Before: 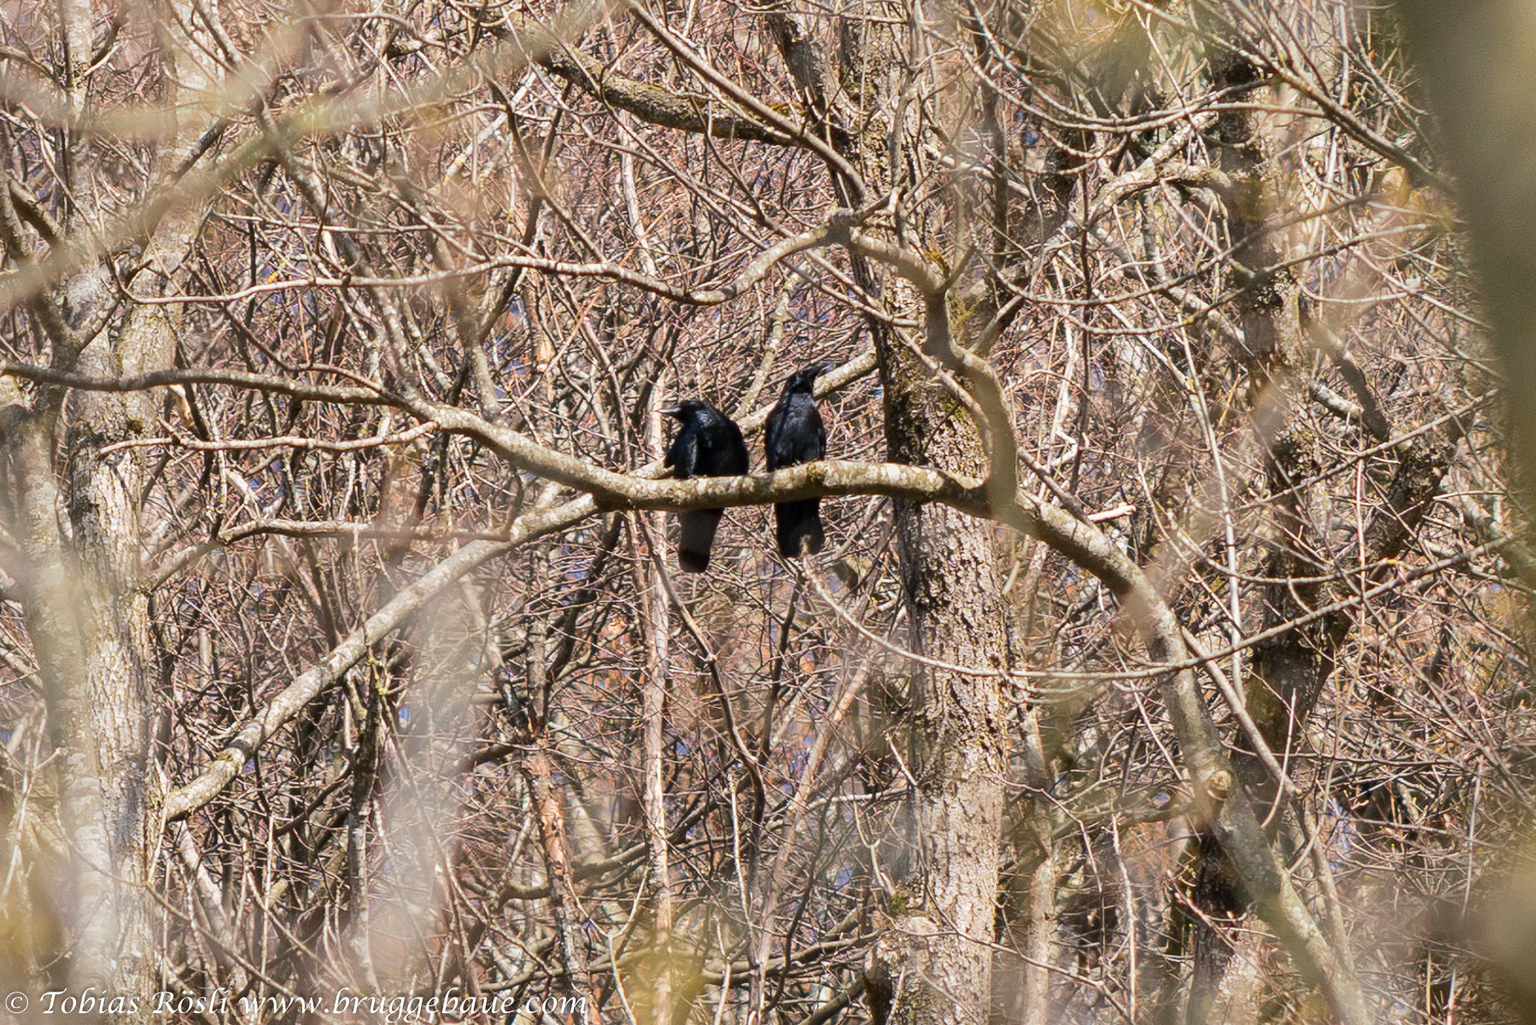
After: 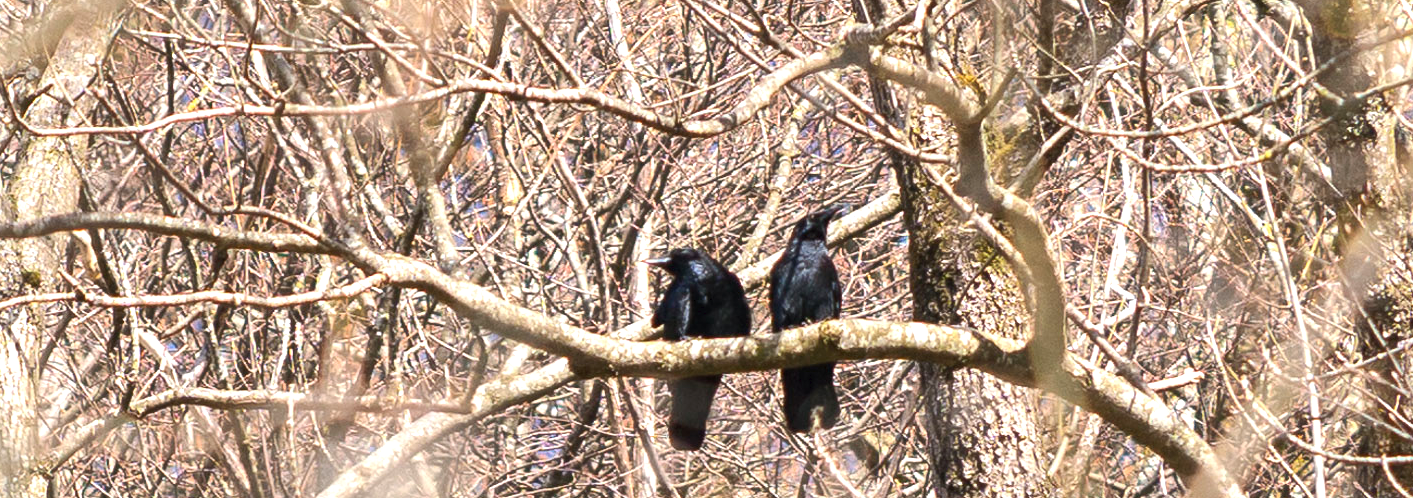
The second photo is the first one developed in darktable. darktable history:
crop: left 7.036%, top 18.398%, right 14.379%, bottom 40.043%
exposure: exposure 0.77 EV, compensate highlight preservation false
tone curve: curves: ch0 [(0, 0) (0.003, 0.022) (0.011, 0.027) (0.025, 0.038) (0.044, 0.056) (0.069, 0.081) (0.1, 0.11) (0.136, 0.145) (0.177, 0.185) (0.224, 0.229) (0.277, 0.278) (0.335, 0.335) (0.399, 0.399) (0.468, 0.468) (0.543, 0.543) (0.623, 0.623) (0.709, 0.705) (0.801, 0.793) (0.898, 0.887) (1, 1)], preserve colors none
